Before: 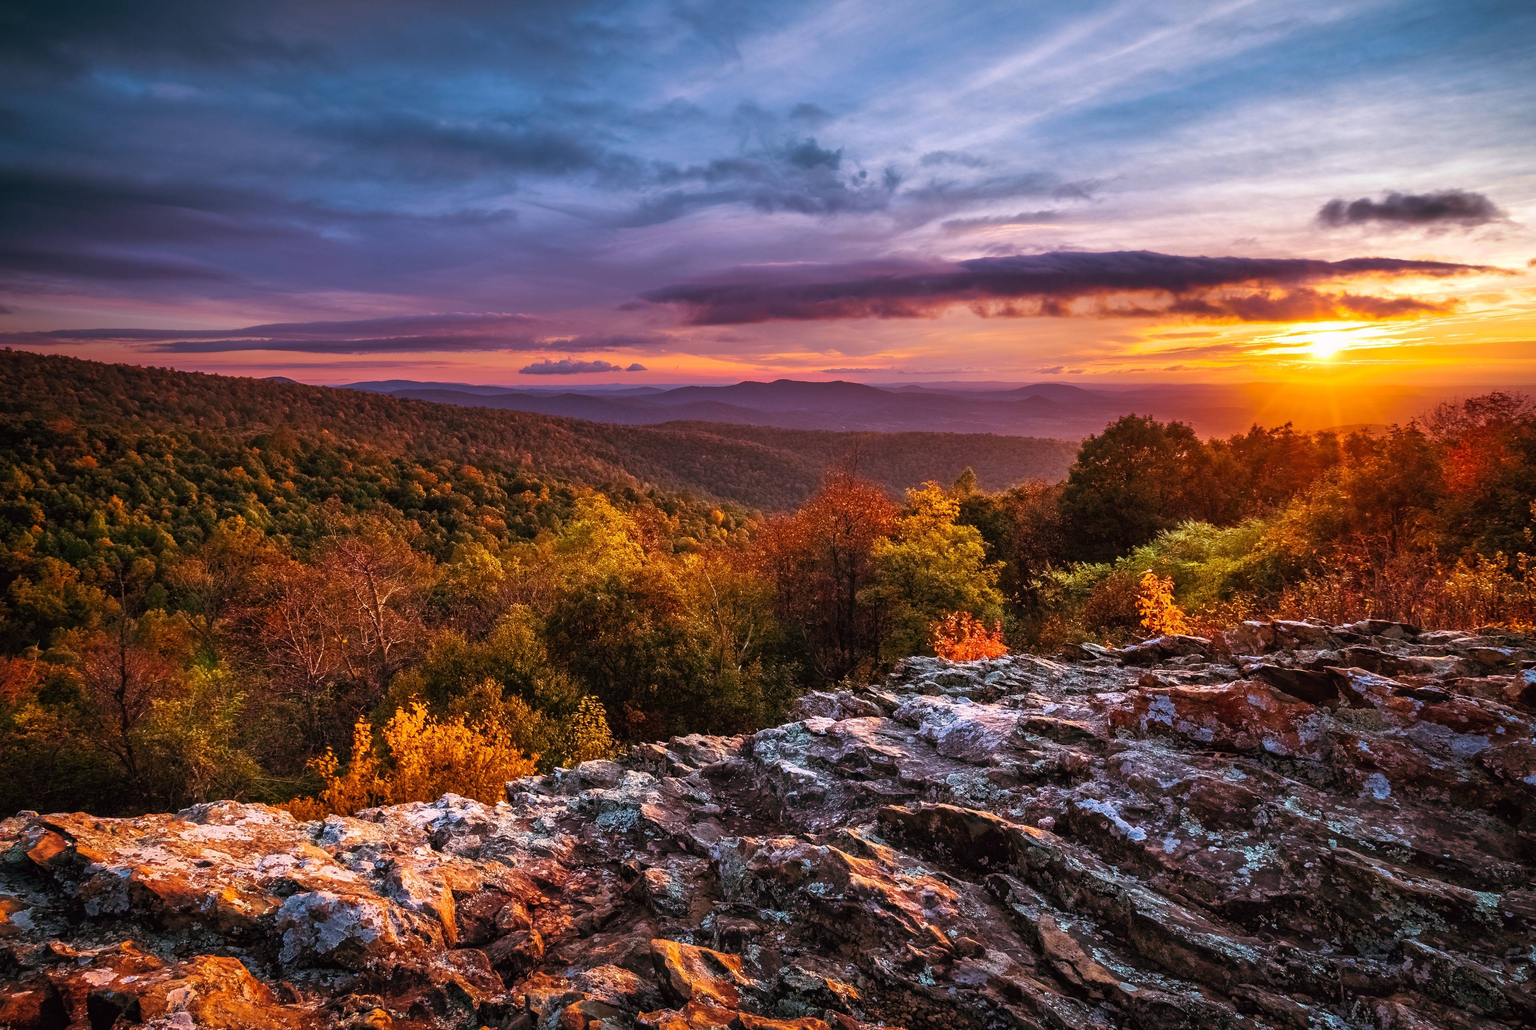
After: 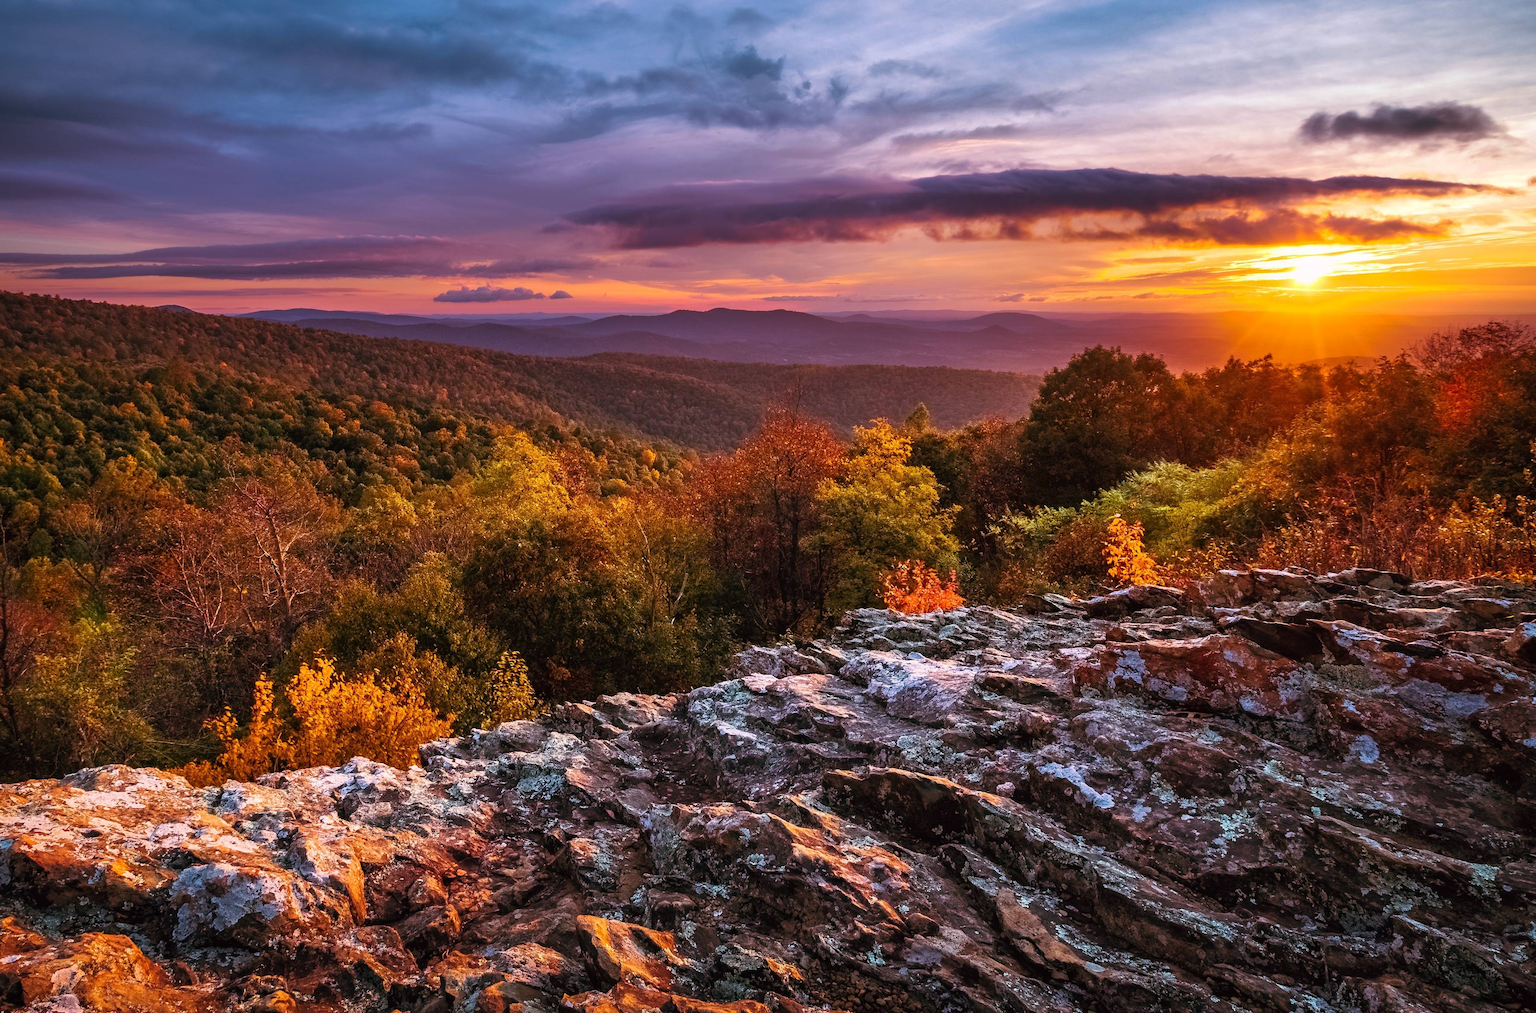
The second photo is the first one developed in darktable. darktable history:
crop and rotate: left 7.797%, top 9.348%
